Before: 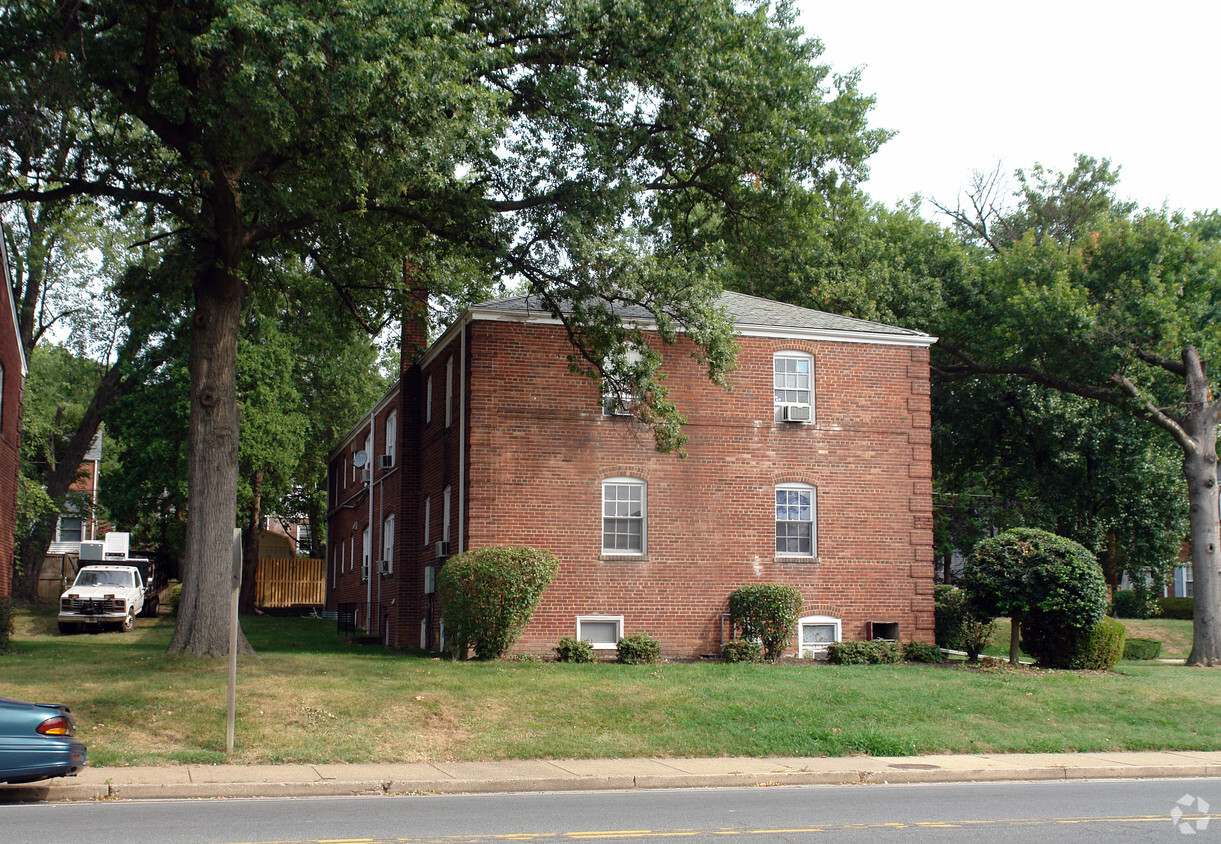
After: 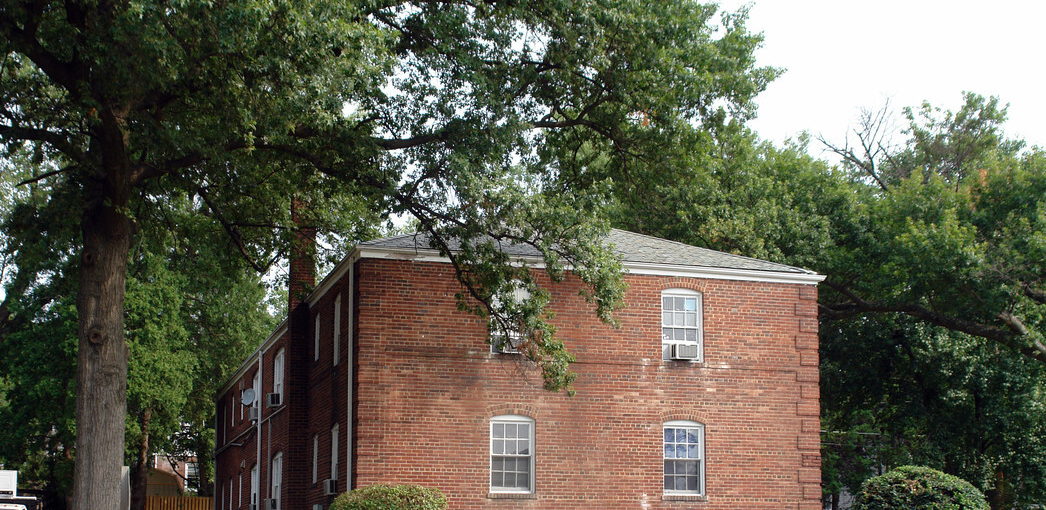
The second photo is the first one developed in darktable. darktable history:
crop and rotate: left 9.244%, top 7.356%, right 5.038%, bottom 32.196%
